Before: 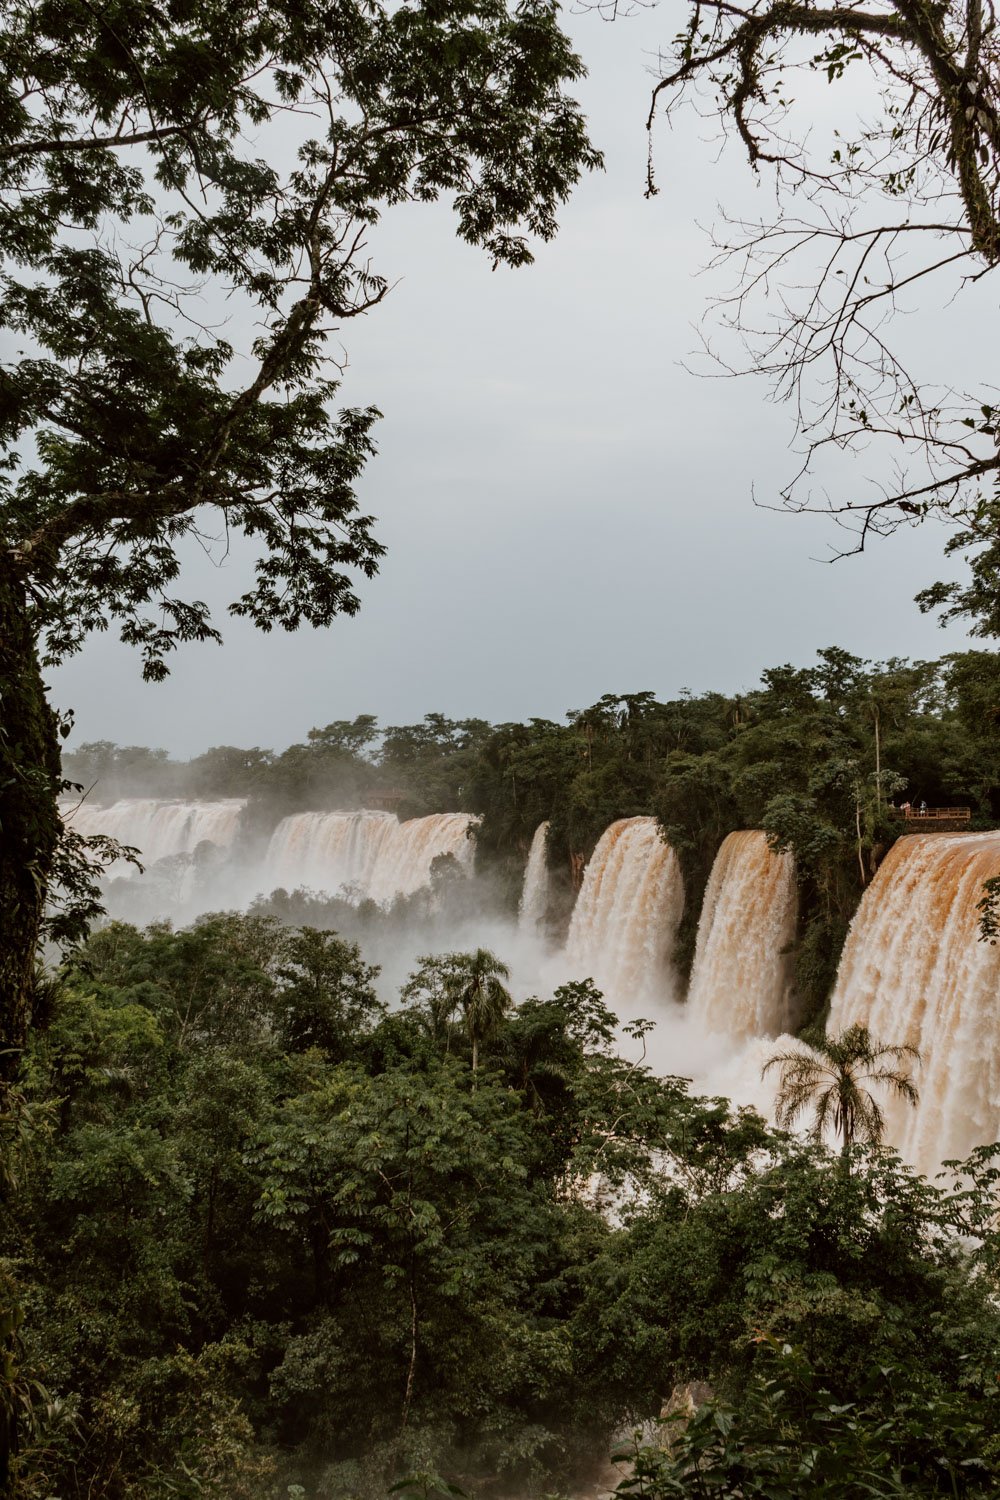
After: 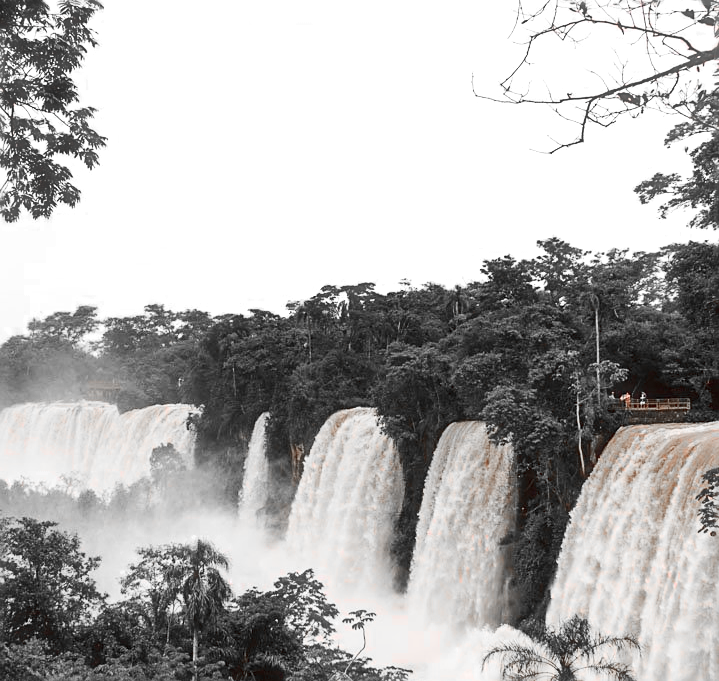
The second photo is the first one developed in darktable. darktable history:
sharpen: on, module defaults
crop and rotate: left 28.091%, top 27.307%, bottom 27.244%
contrast brightness saturation: contrast 0.202, brightness 0.159, saturation 0.224
exposure: black level correction 0, exposure 0.499 EV, compensate exposure bias true, compensate highlight preservation false
haze removal: strength -0.099, compatibility mode true, adaptive false
color zones: curves: ch0 [(0, 0.352) (0.143, 0.407) (0.286, 0.386) (0.429, 0.431) (0.571, 0.829) (0.714, 0.853) (0.857, 0.833) (1, 0.352)]; ch1 [(0, 0.604) (0.072, 0.726) (0.096, 0.608) (0.205, 0.007) (0.571, -0.006) (0.839, -0.013) (0.857, -0.012) (1, 0.604)]
base curve: curves: ch0 [(0, 0) (0.472, 0.508) (1, 1)], preserve colors none
